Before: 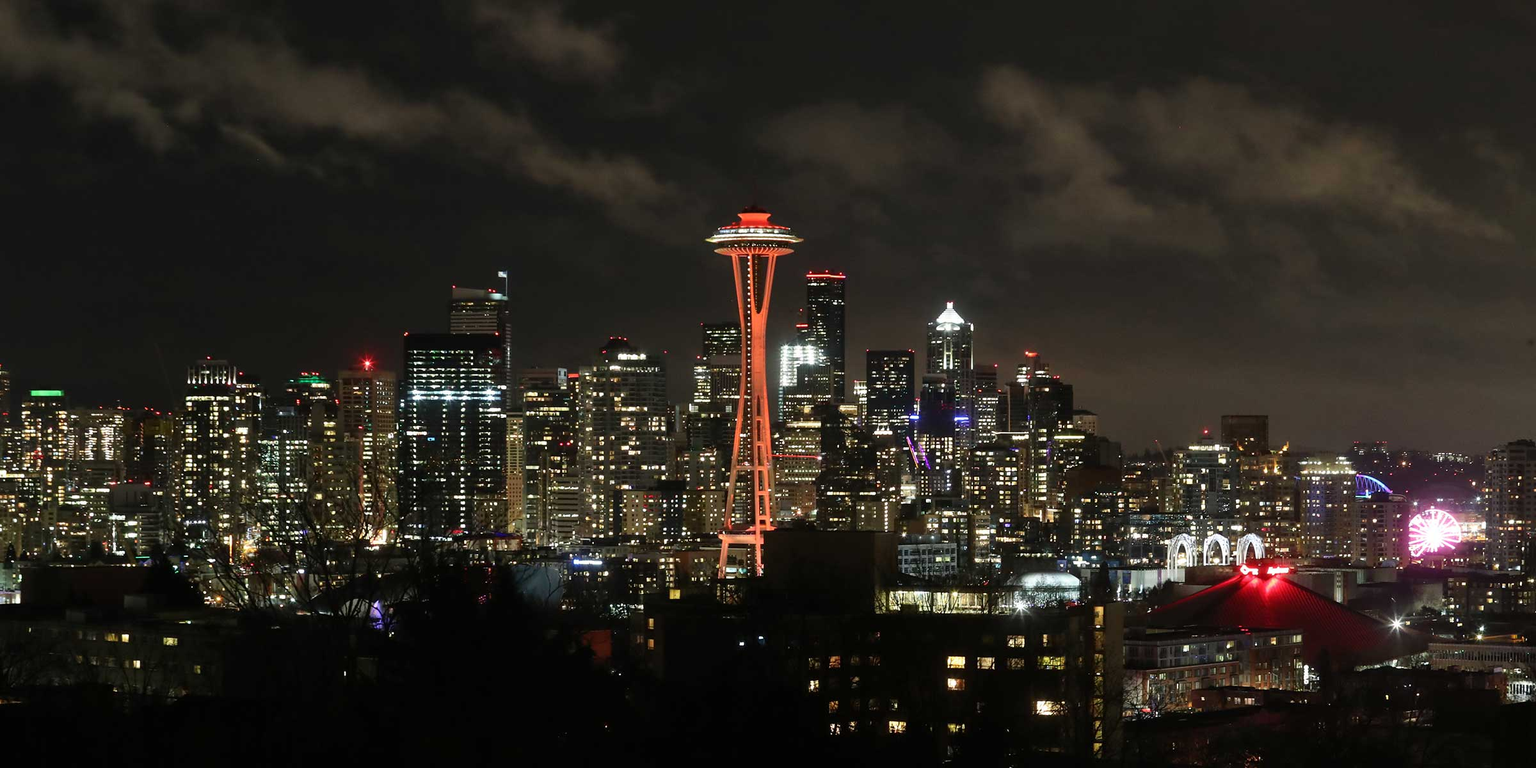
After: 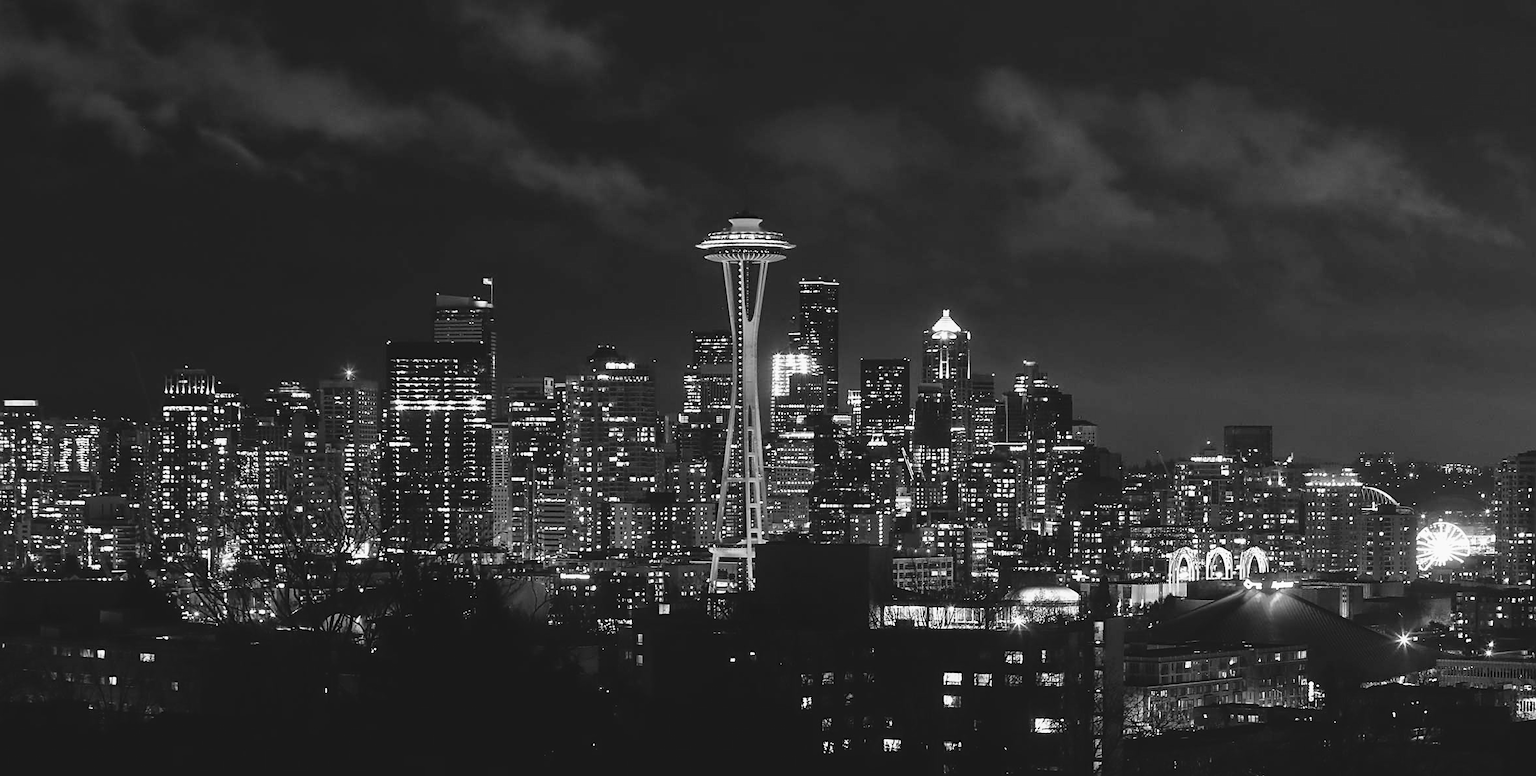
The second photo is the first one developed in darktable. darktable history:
crop and rotate: left 1.774%, right 0.633%, bottom 1.28%
sharpen: on, module defaults
velvia: strength 45%
color balance: lift [1.006, 0.985, 1.002, 1.015], gamma [1, 0.953, 1.008, 1.047], gain [1.076, 1.13, 1.004, 0.87]
color correction: highlights a* -5.94, highlights b* 11.19
color contrast: green-magenta contrast 0.8, blue-yellow contrast 1.1, unbound 0
monochrome: a 32, b 64, size 2.3
